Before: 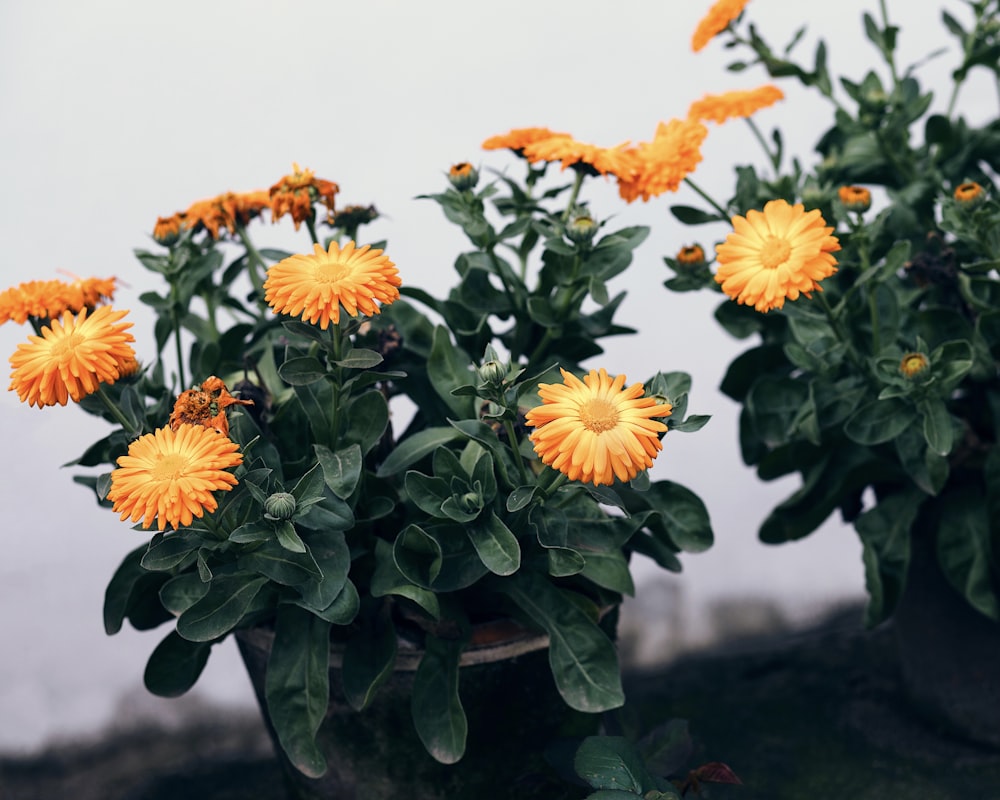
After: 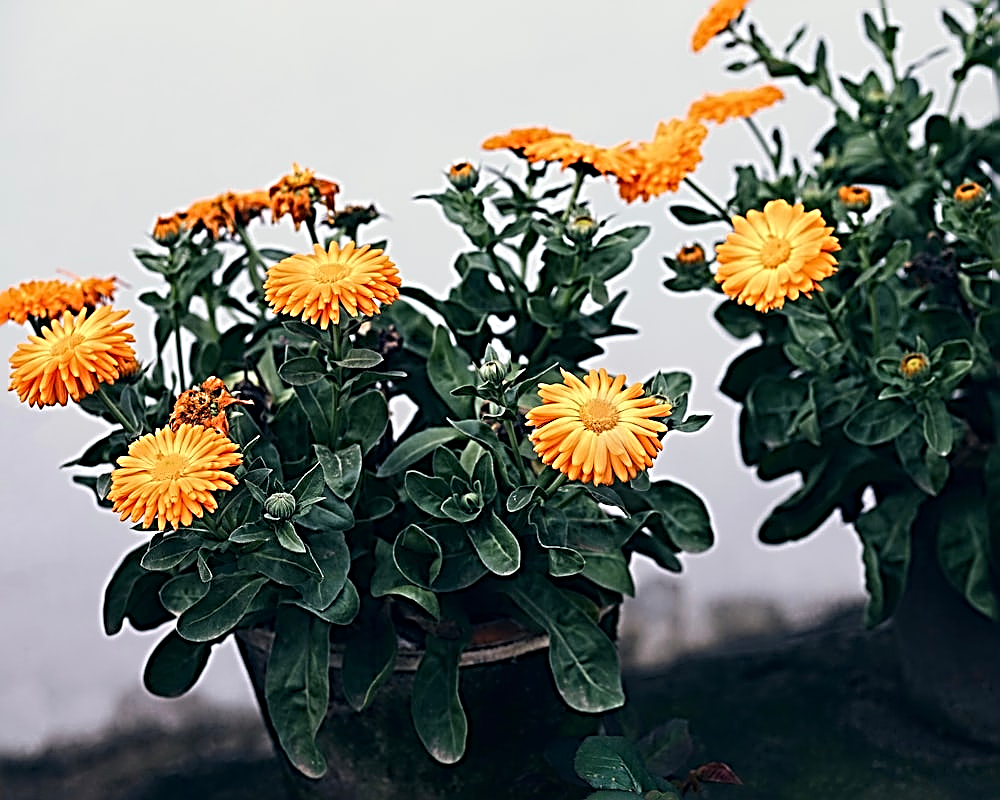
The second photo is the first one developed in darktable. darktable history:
sharpen: radius 3.171, amount 1.718
